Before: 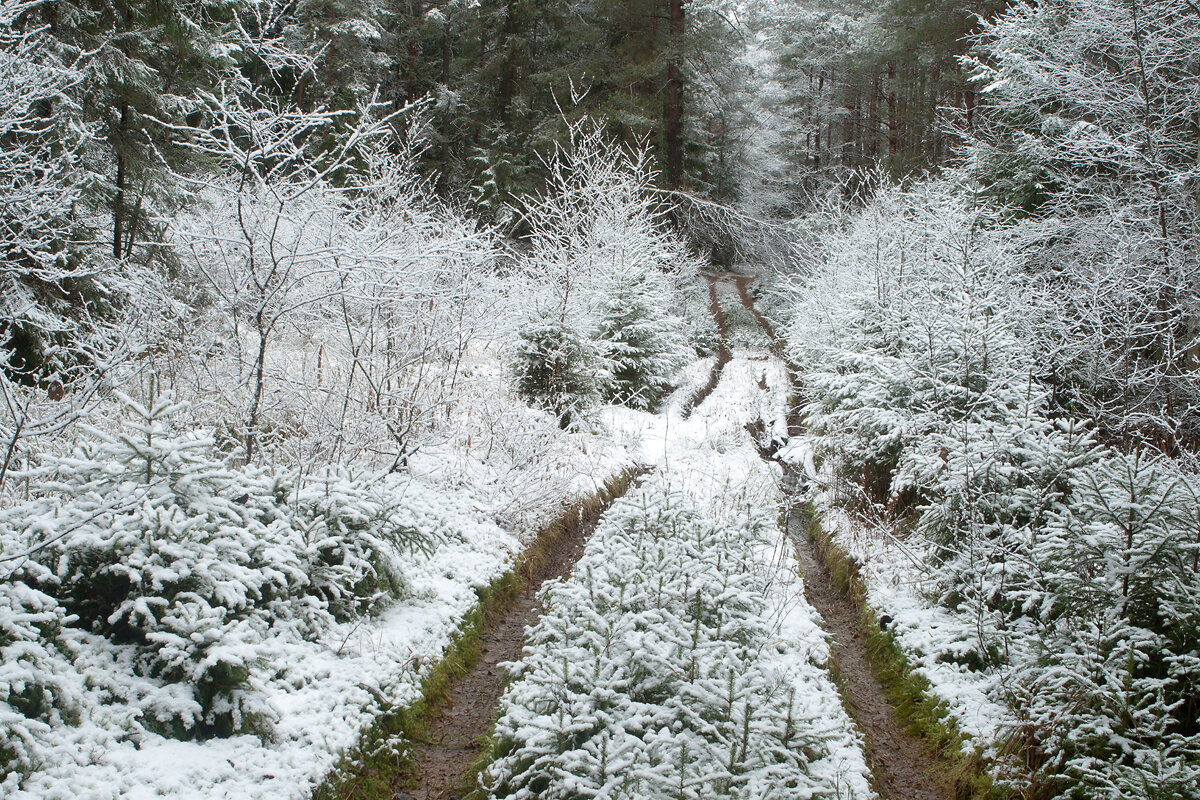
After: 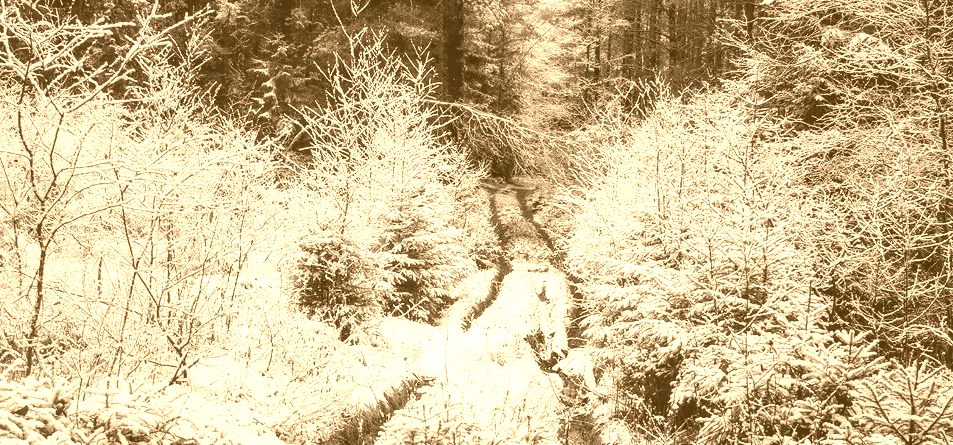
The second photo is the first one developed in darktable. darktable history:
contrast brightness saturation: brightness -0.52
local contrast: detail 130%
crop: left 18.38%, top 11.092%, right 2.134%, bottom 33.217%
colorize: hue 28.8°, source mix 100%
filmic rgb: black relative exposure -8.42 EV, white relative exposure 4.68 EV, hardness 3.82, color science v6 (2022)
color correction: highlights a* 1.39, highlights b* 17.83
exposure: black level correction 0.008, exposure 0.979 EV, compensate highlight preservation false
